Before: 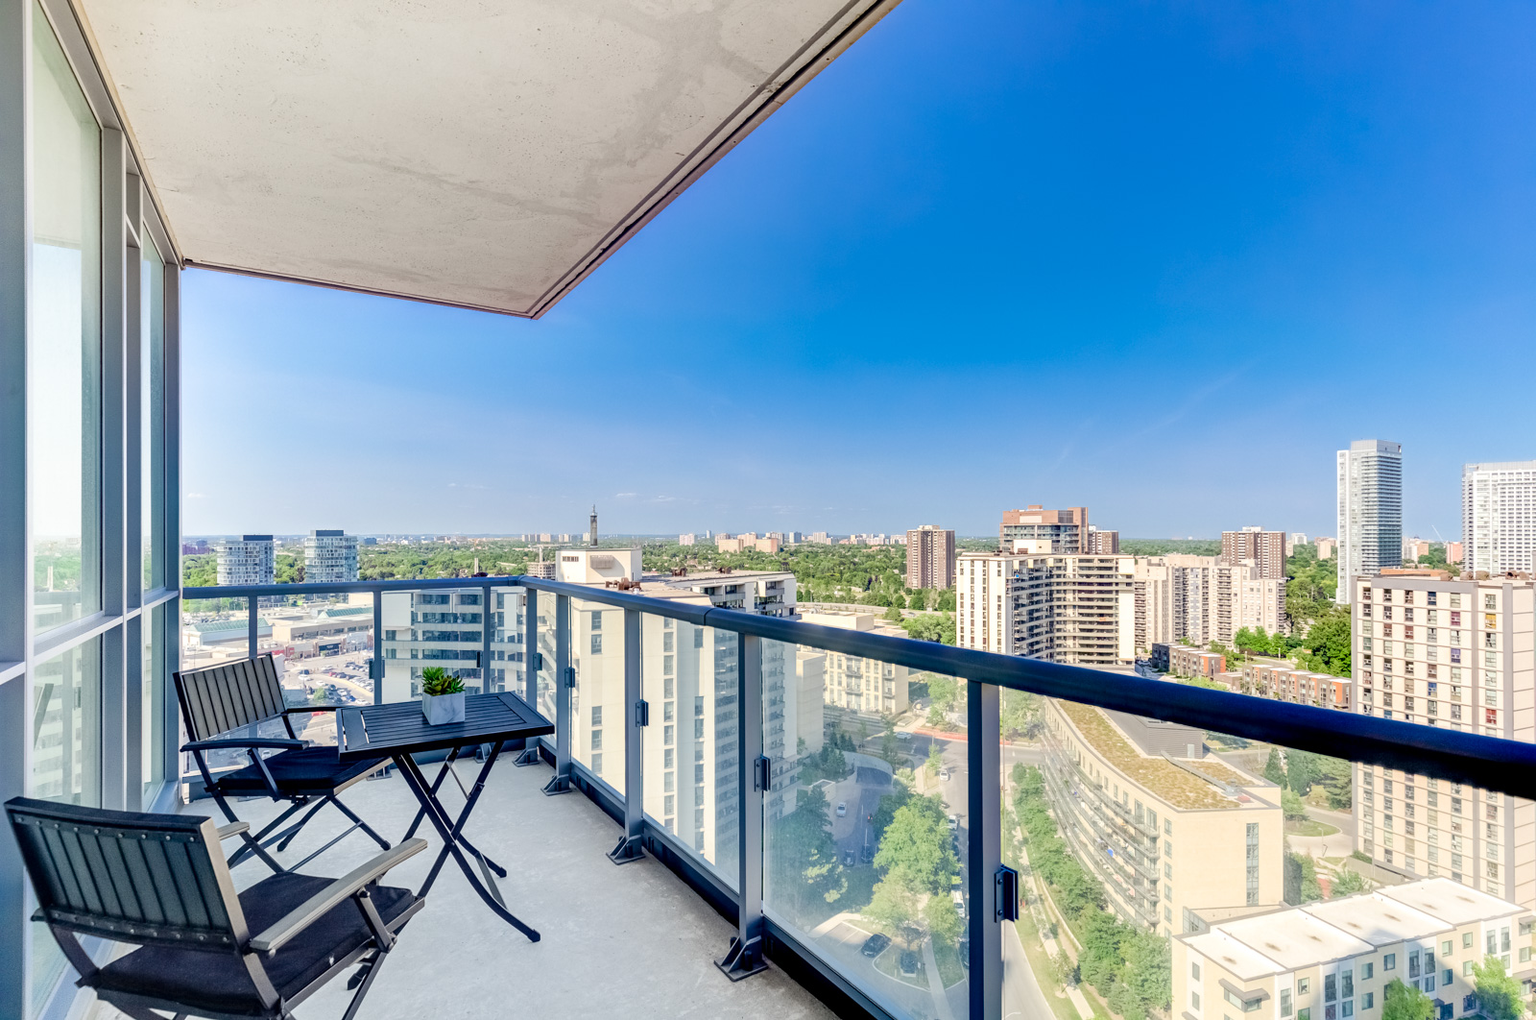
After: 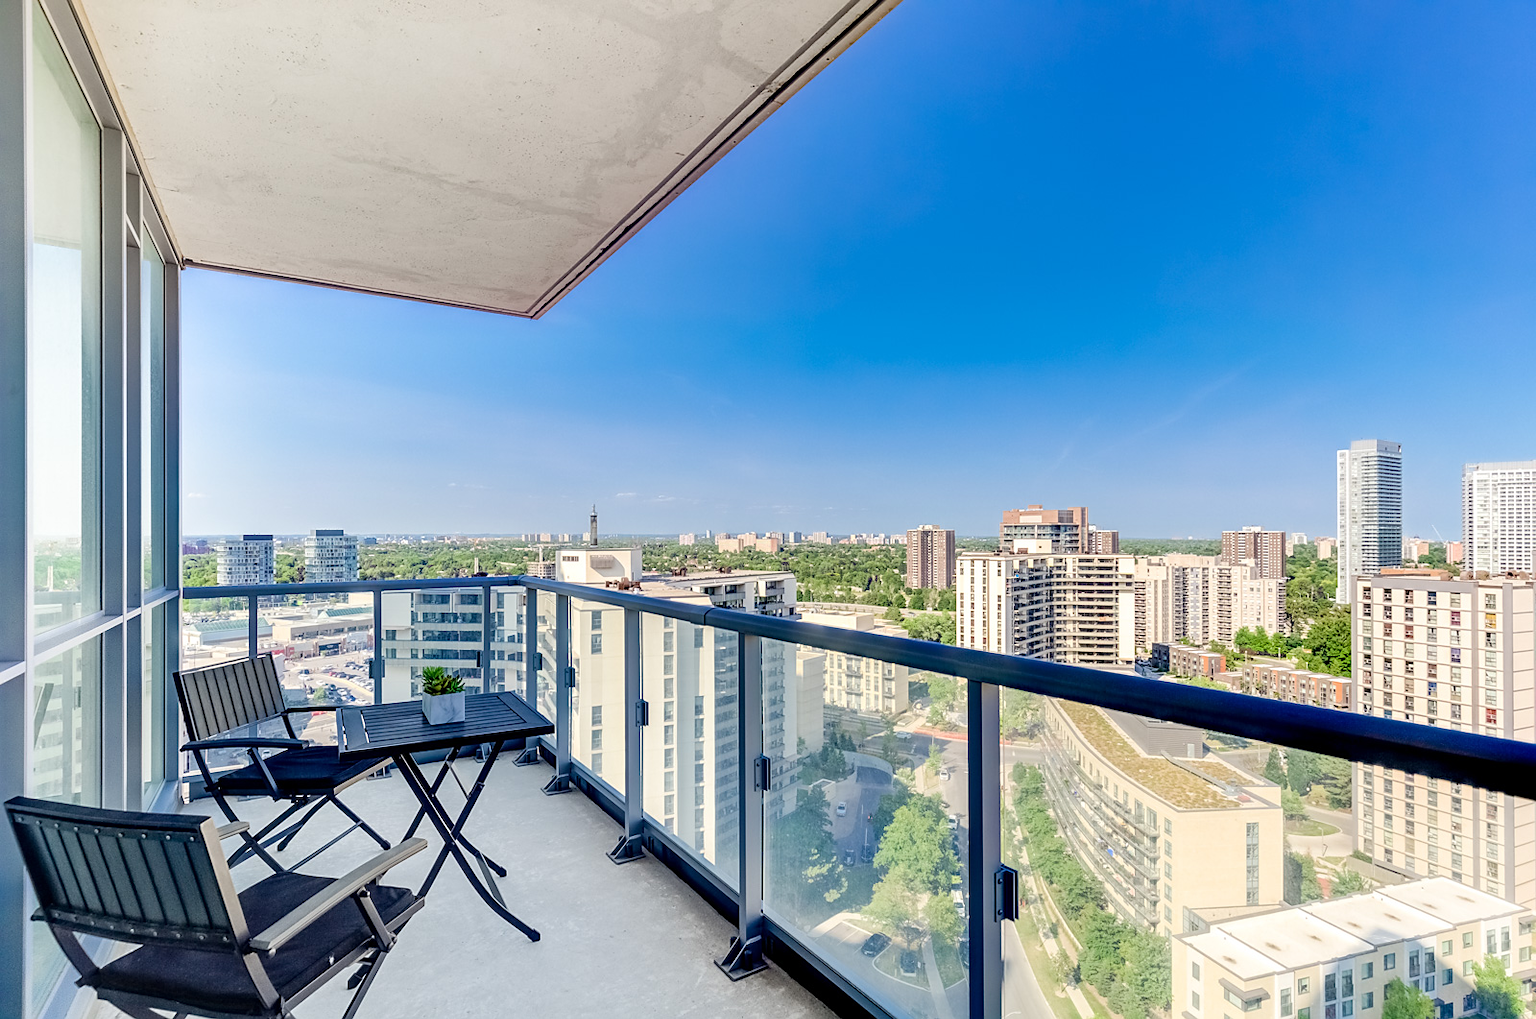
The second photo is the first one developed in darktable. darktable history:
sharpen: radius 1.537, amount 0.37, threshold 1.174
